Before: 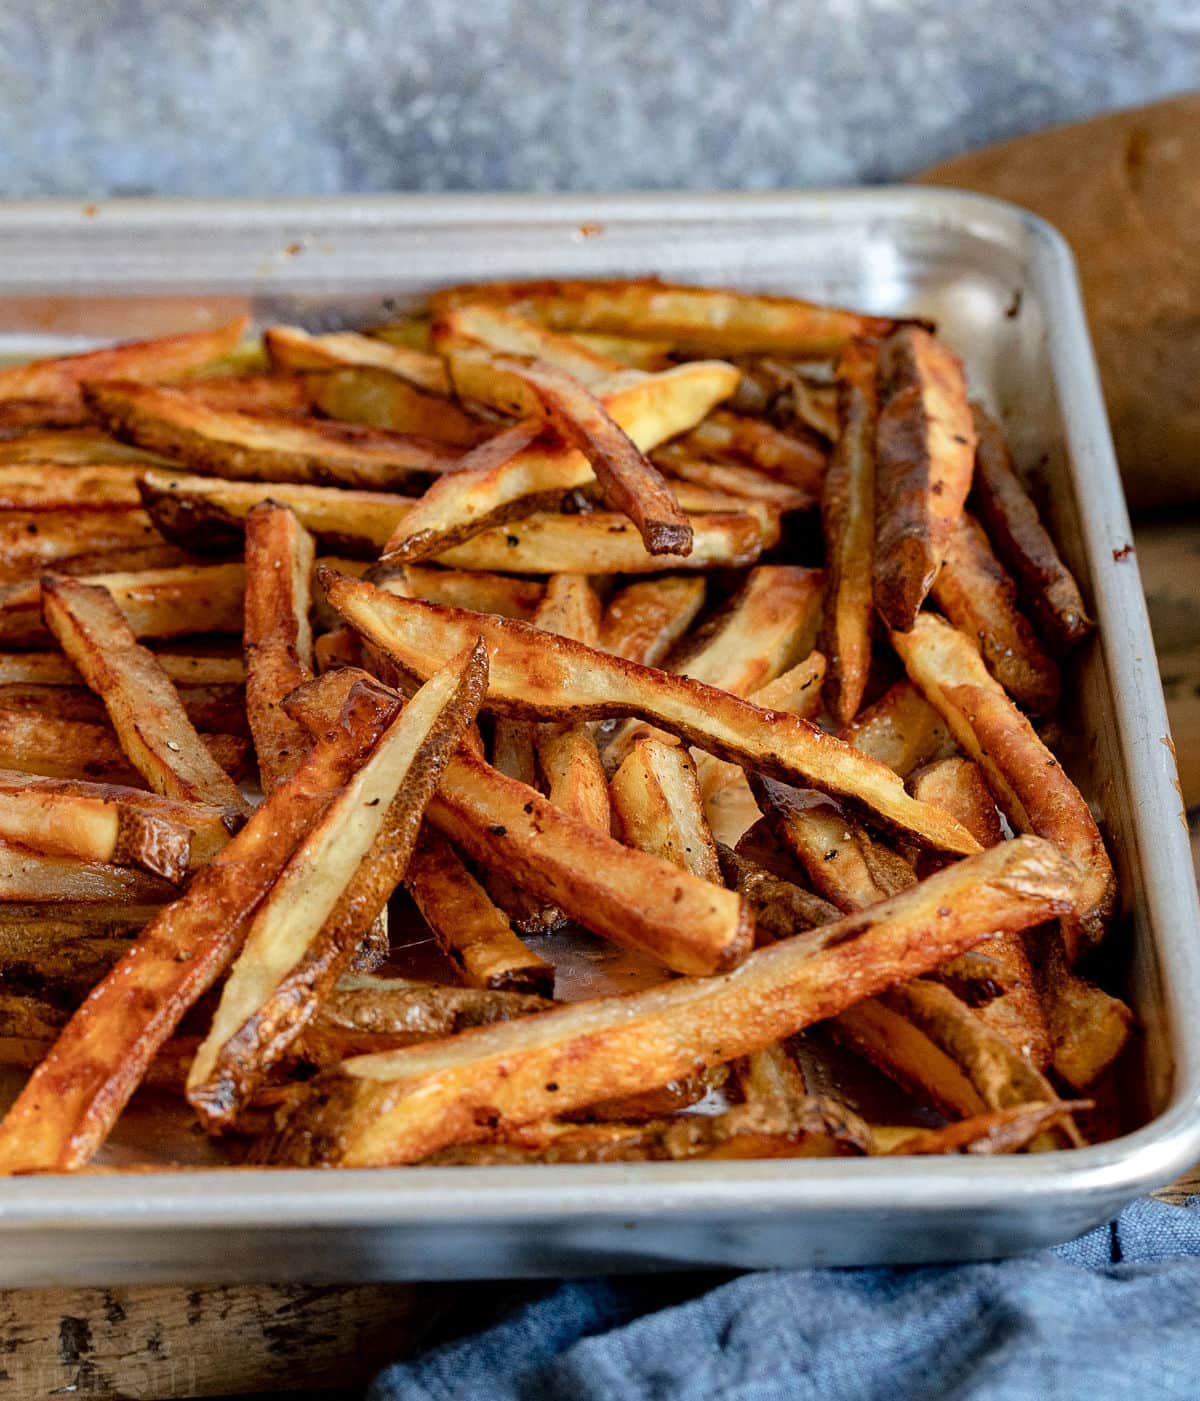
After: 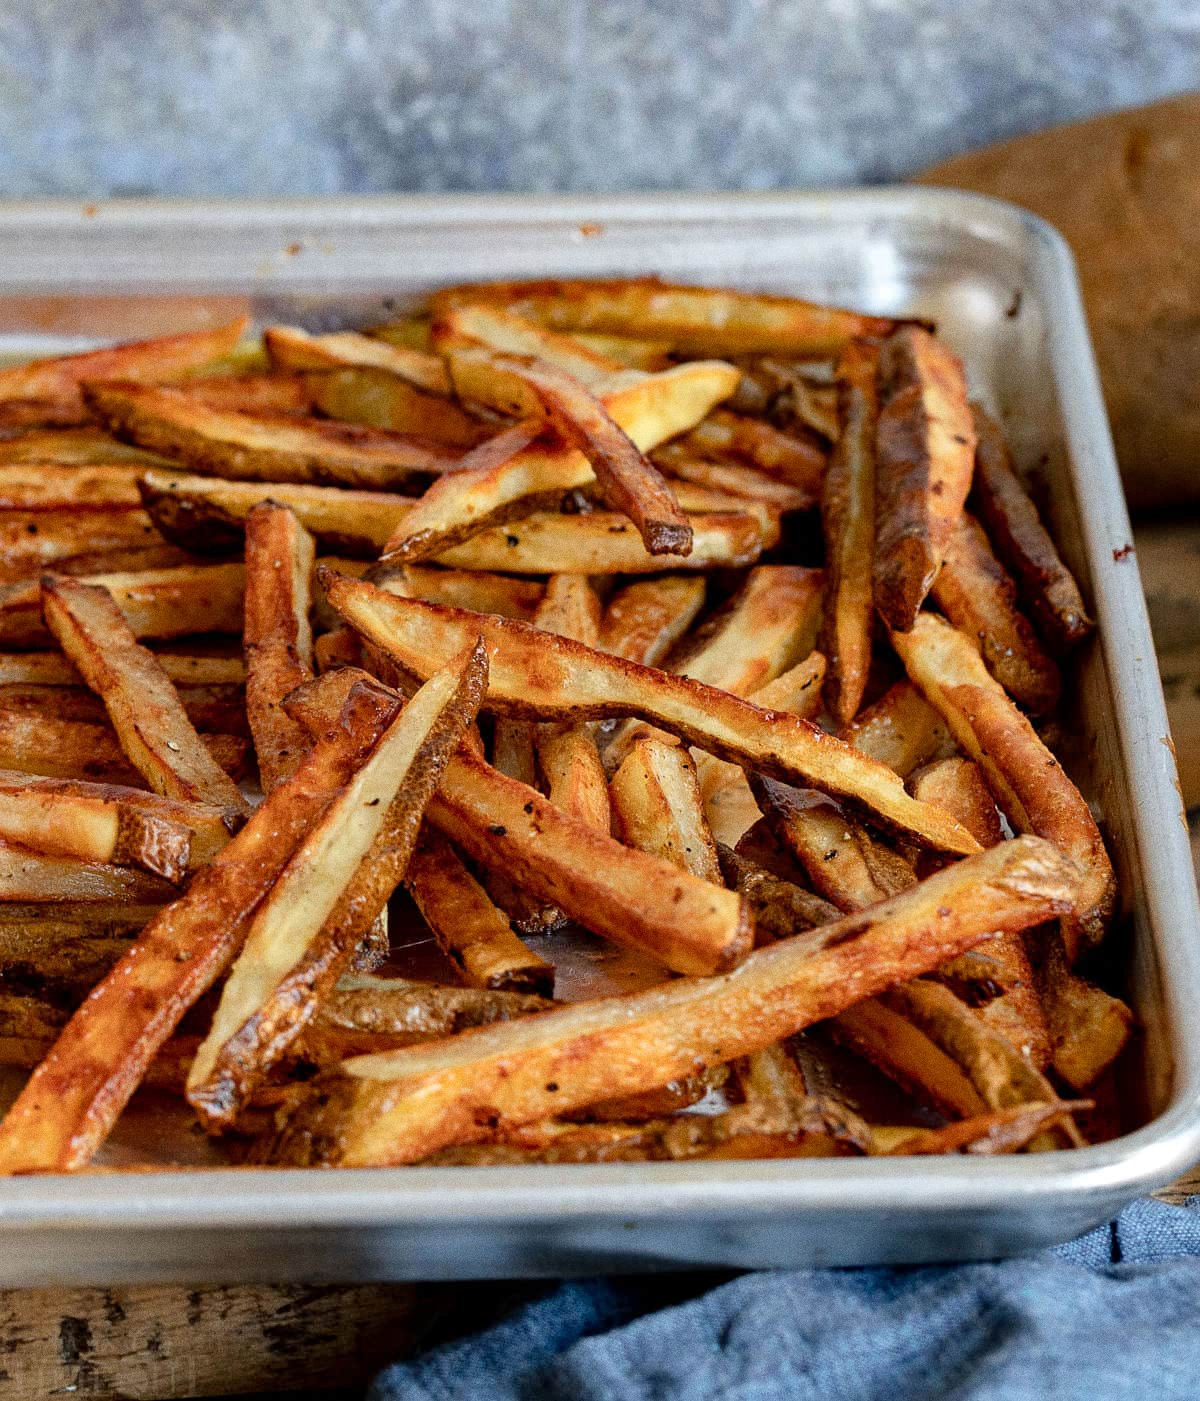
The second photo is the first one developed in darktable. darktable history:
grain: coarseness 0.09 ISO
white balance: emerald 1
